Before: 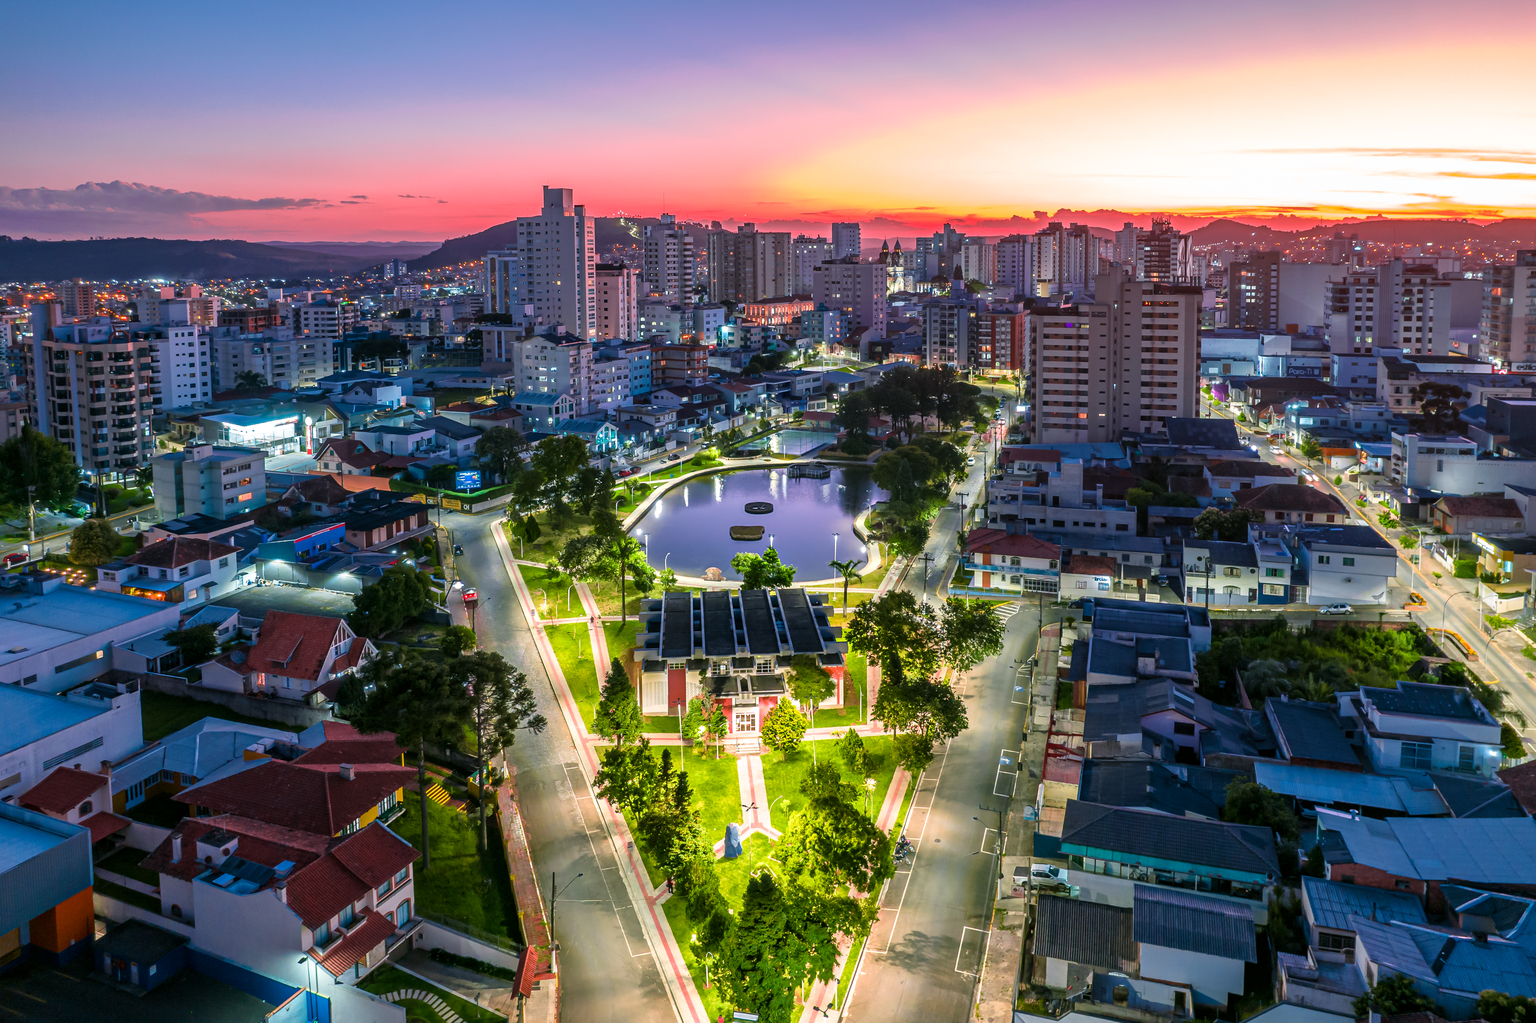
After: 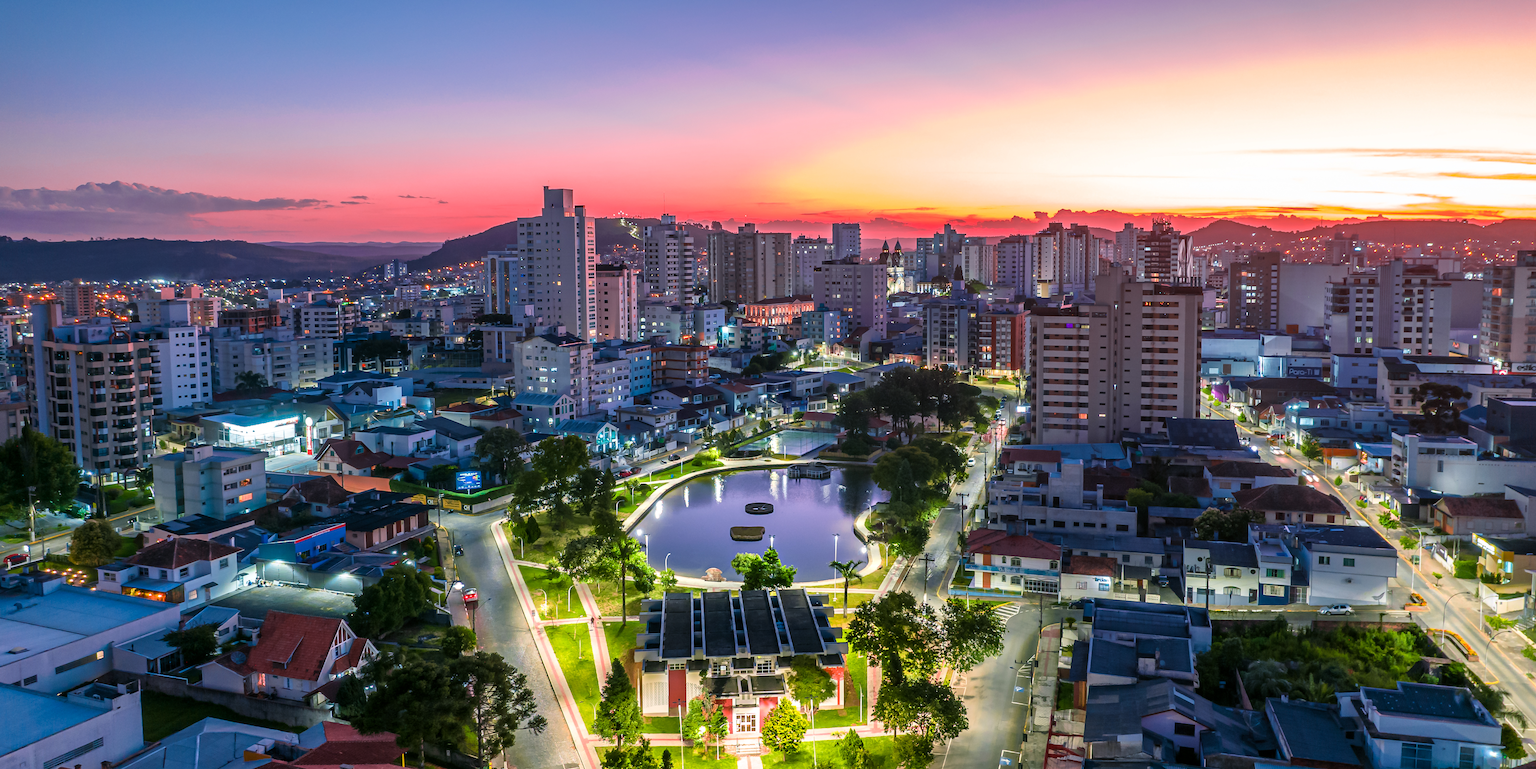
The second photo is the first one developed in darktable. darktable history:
crop: bottom 24.78%
